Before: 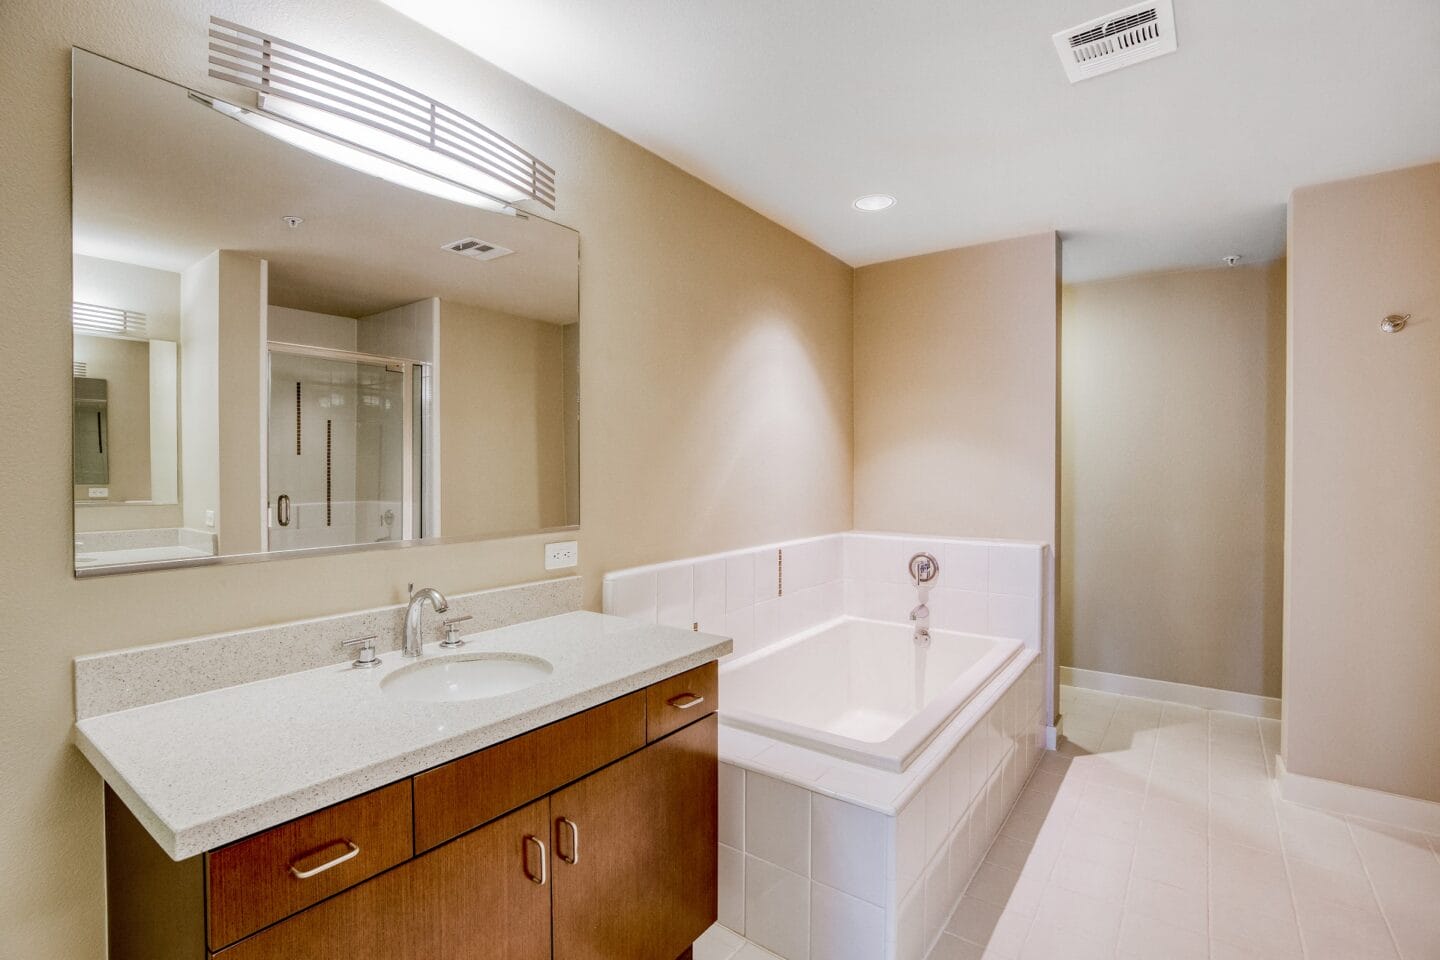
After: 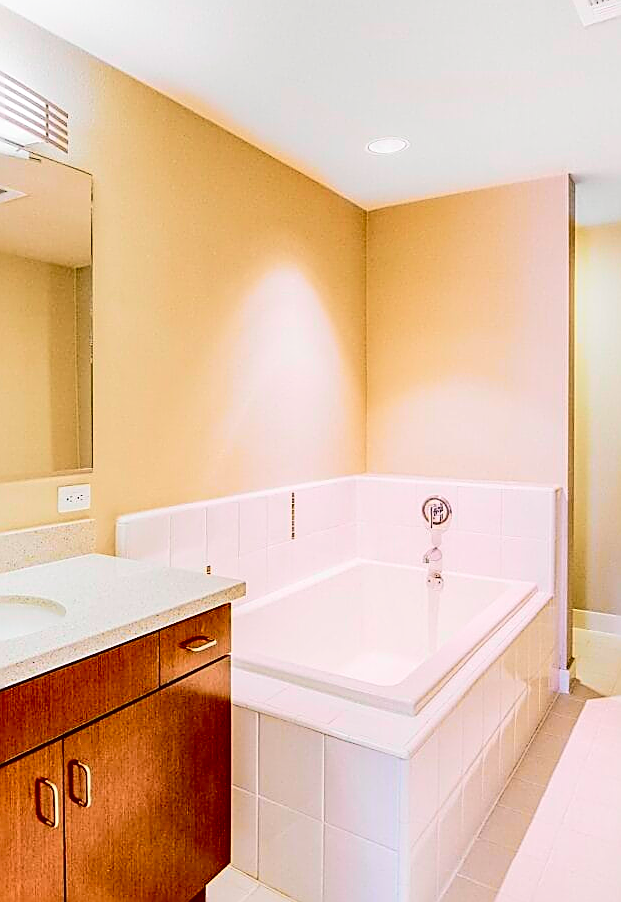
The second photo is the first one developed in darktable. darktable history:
crop: left 33.853%, top 5.998%, right 23.012%
sharpen: radius 1.724, amount 1.312
tone curve: curves: ch0 [(0, 0.014) (0.12, 0.096) (0.386, 0.49) (0.54, 0.684) (0.751, 0.855) (0.89, 0.943) (0.998, 0.989)]; ch1 [(0, 0) (0.133, 0.099) (0.437, 0.41) (0.5, 0.5) (0.517, 0.536) (0.548, 0.575) (0.582, 0.639) (0.627, 0.692) (0.836, 0.868) (1, 1)]; ch2 [(0, 0) (0.374, 0.341) (0.456, 0.443) (0.478, 0.49) (0.501, 0.5) (0.528, 0.538) (0.55, 0.6) (0.572, 0.633) (0.702, 0.775) (1, 1)], color space Lab, independent channels, preserve colors none
contrast brightness saturation: contrast 0.036, saturation 0.162
